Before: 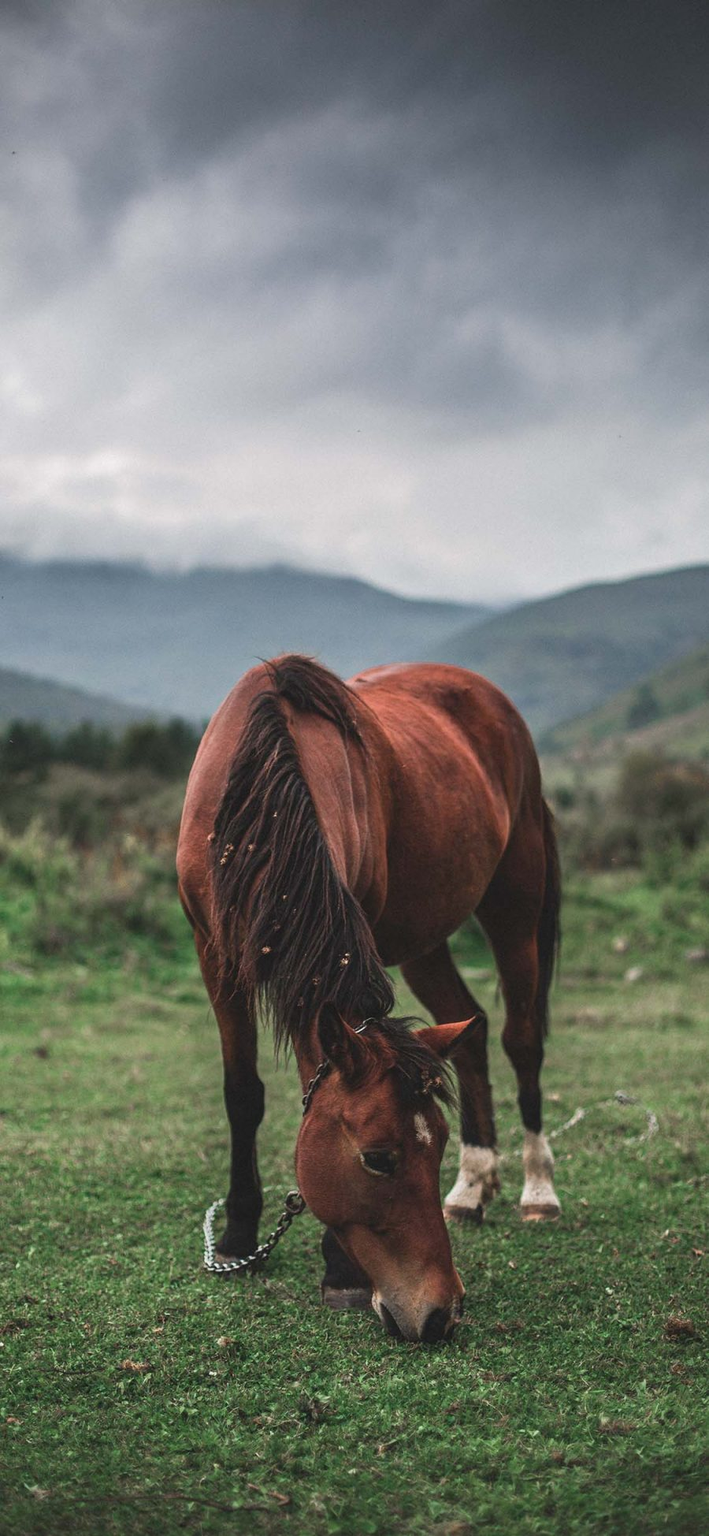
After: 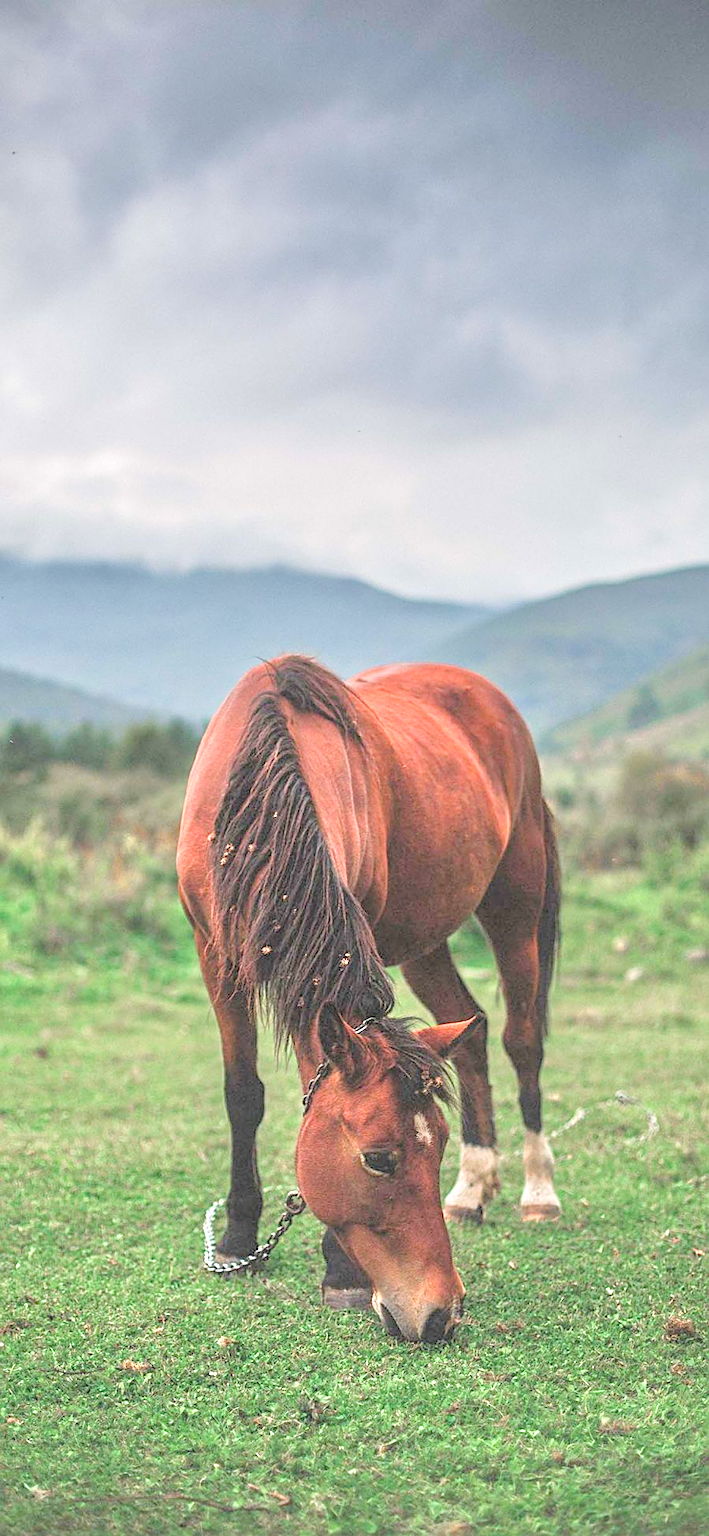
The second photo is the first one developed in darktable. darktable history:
tone equalizer: -7 EV 0.156 EV, -6 EV 0.638 EV, -5 EV 1.17 EV, -4 EV 1.36 EV, -3 EV 1.17 EV, -2 EV 0.6 EV, -1 EV 0.16 EV, mask exposure compensation -0.494 EV
levels: black 3.8%, levels [0.072, 0.414, 0.976]
sharpen: amount 0.492
